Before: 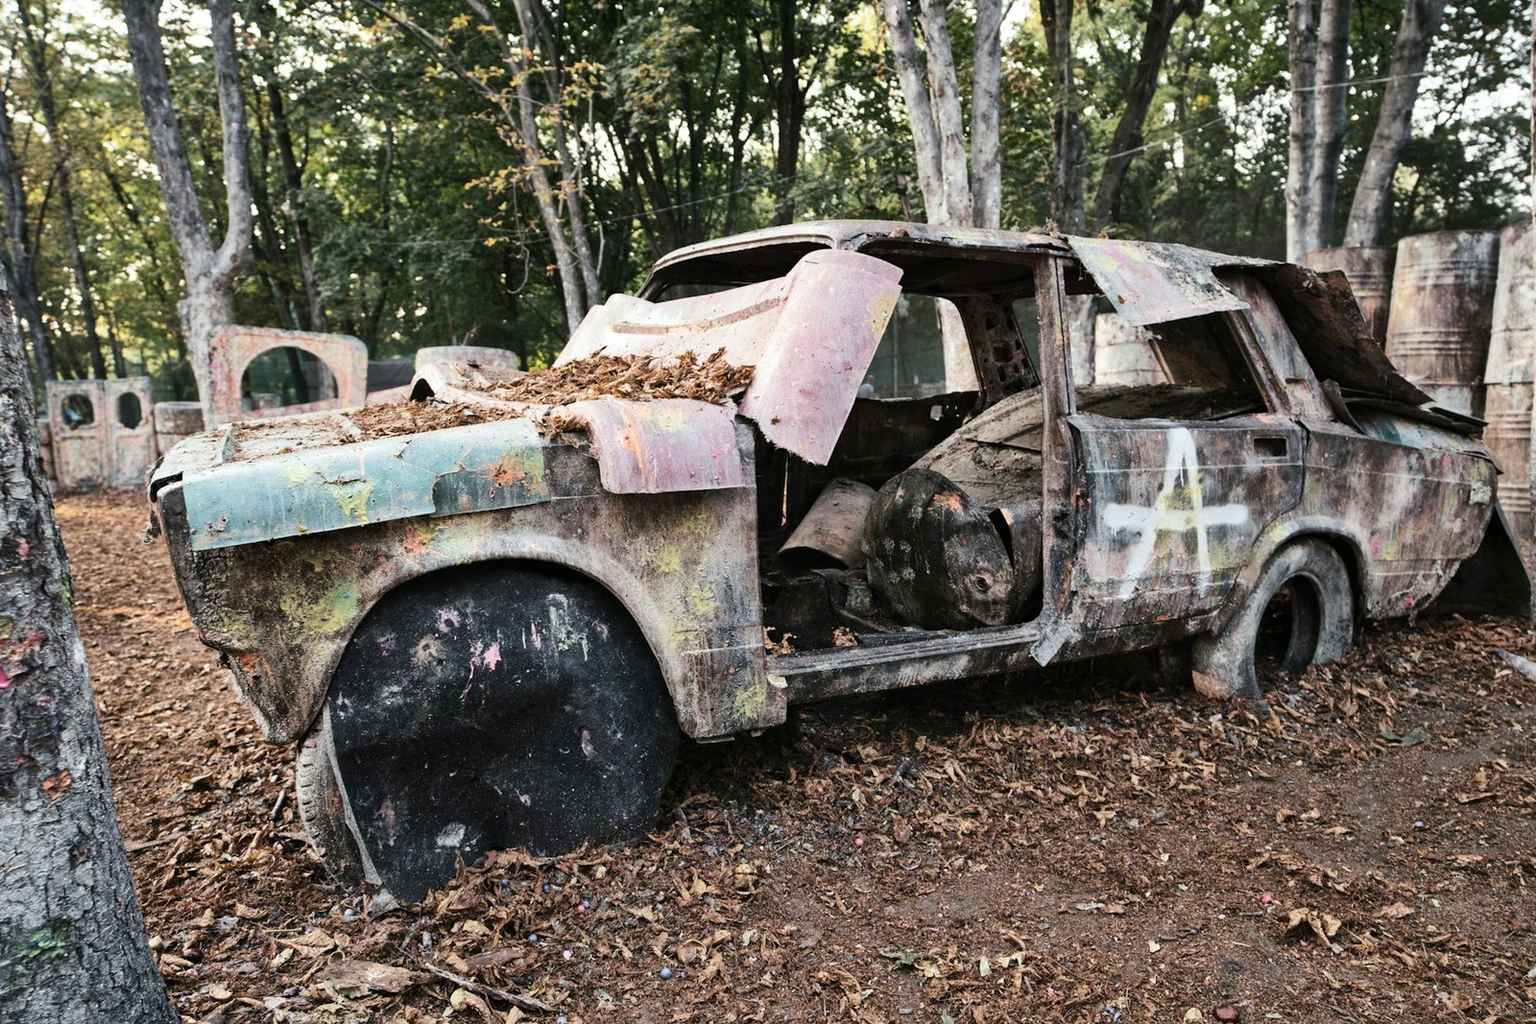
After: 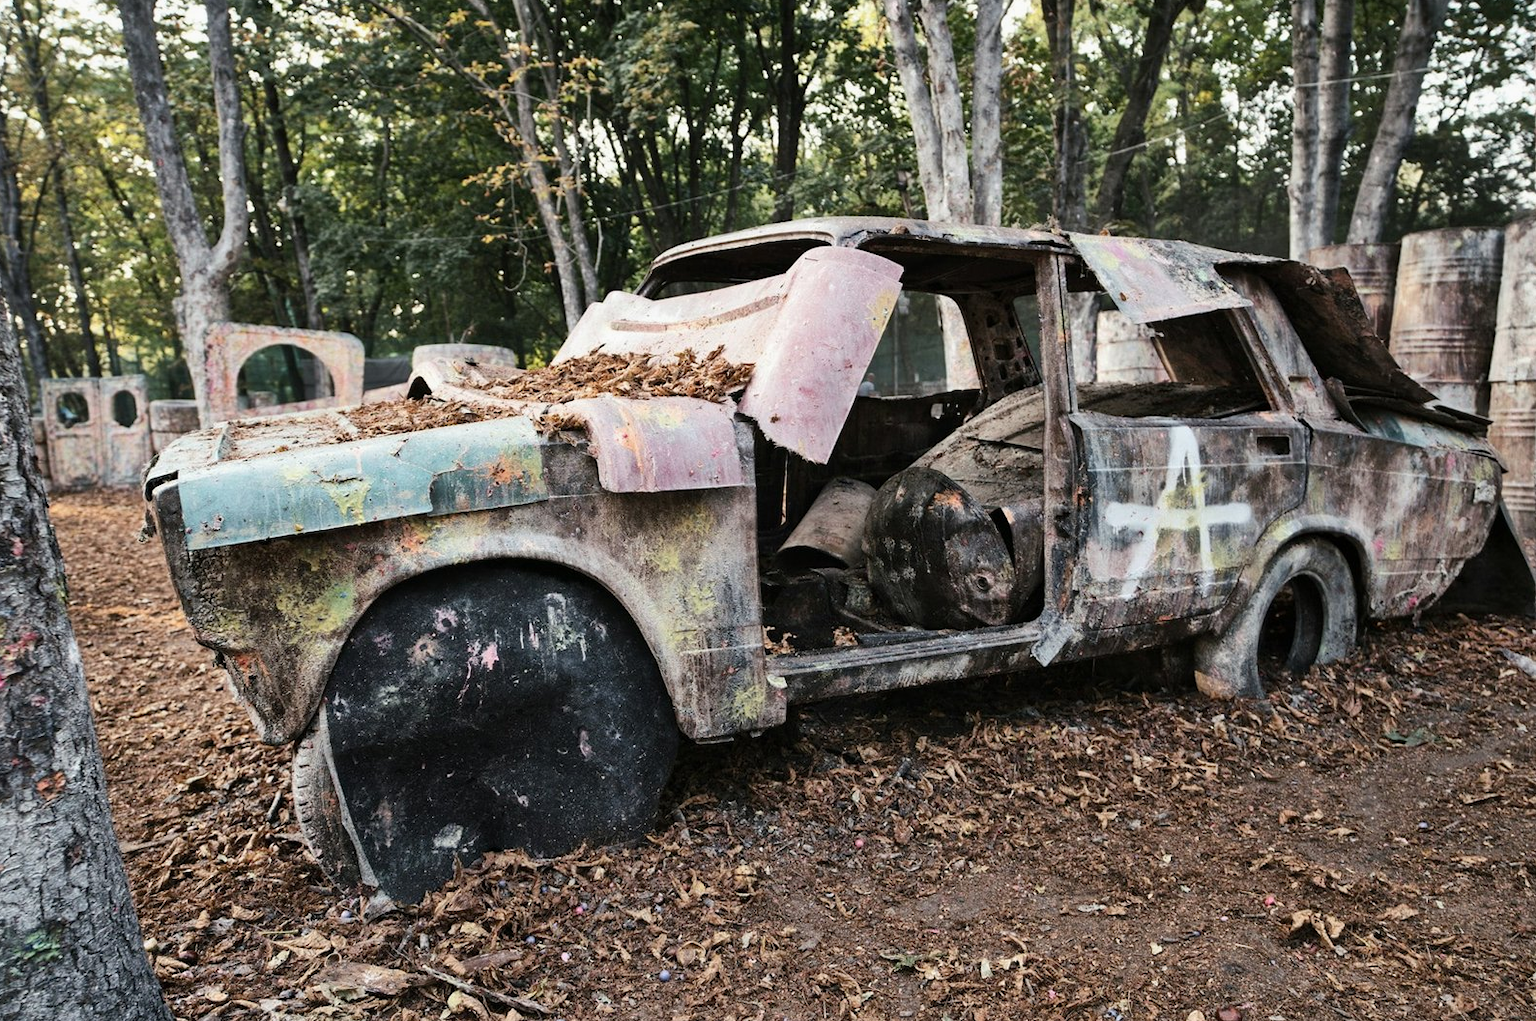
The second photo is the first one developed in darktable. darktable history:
exposure: exposure -0.064 EV, compensate highlight preservation false
crop: left 0.434%, top 0.485%, right 0.244%, bottom 0.386%
